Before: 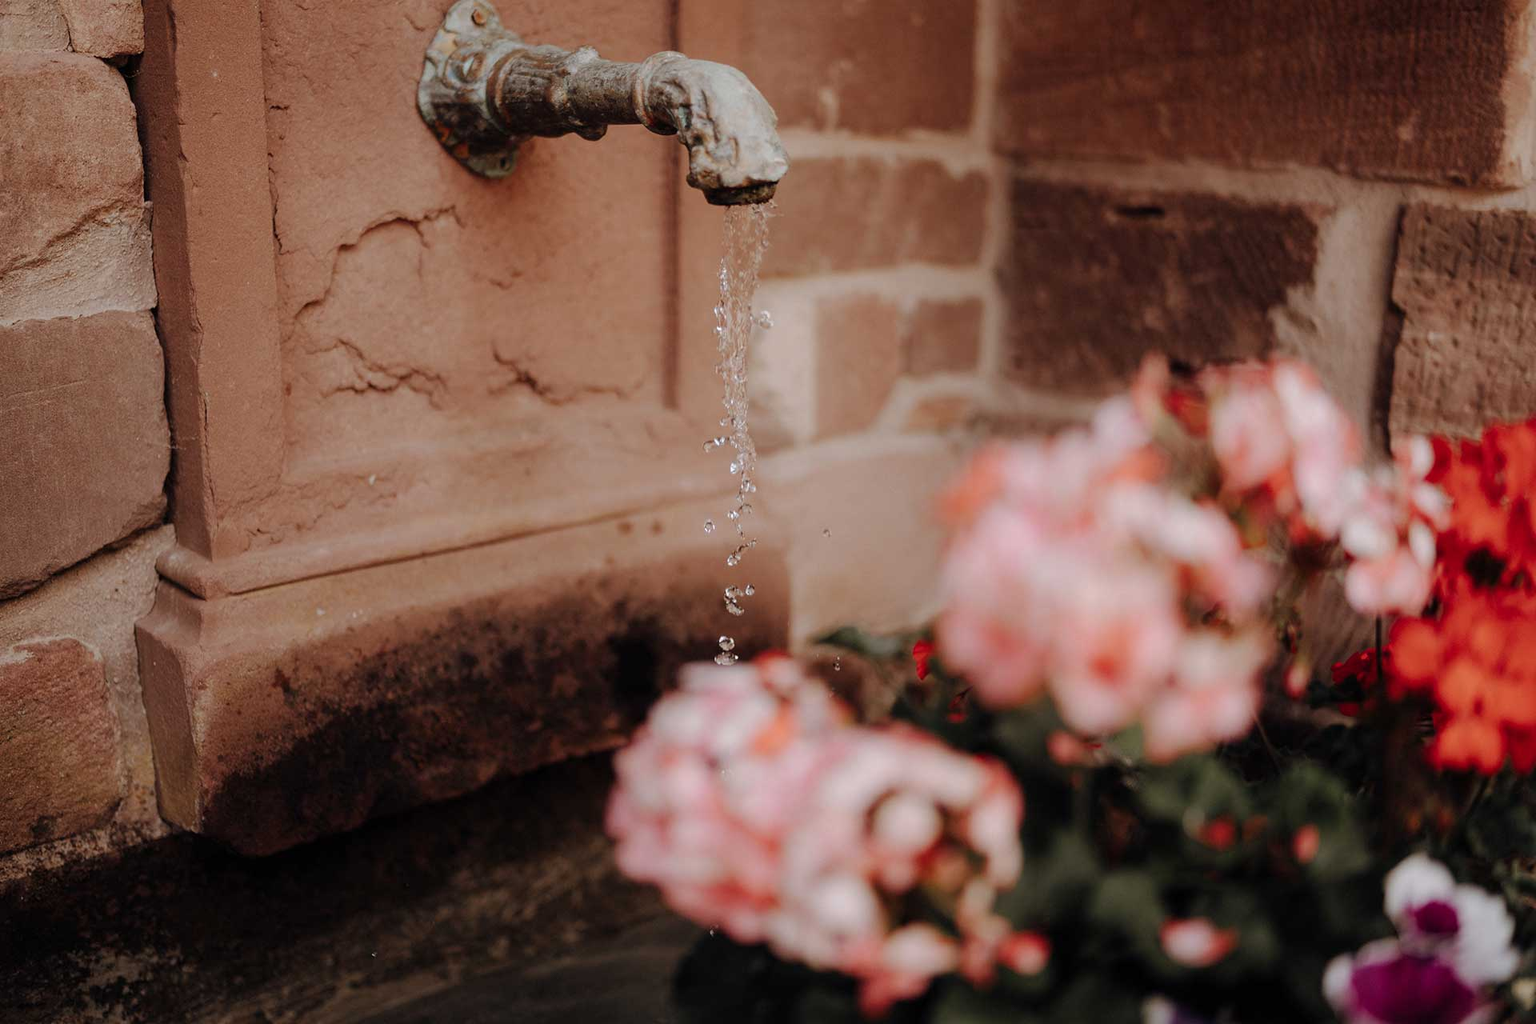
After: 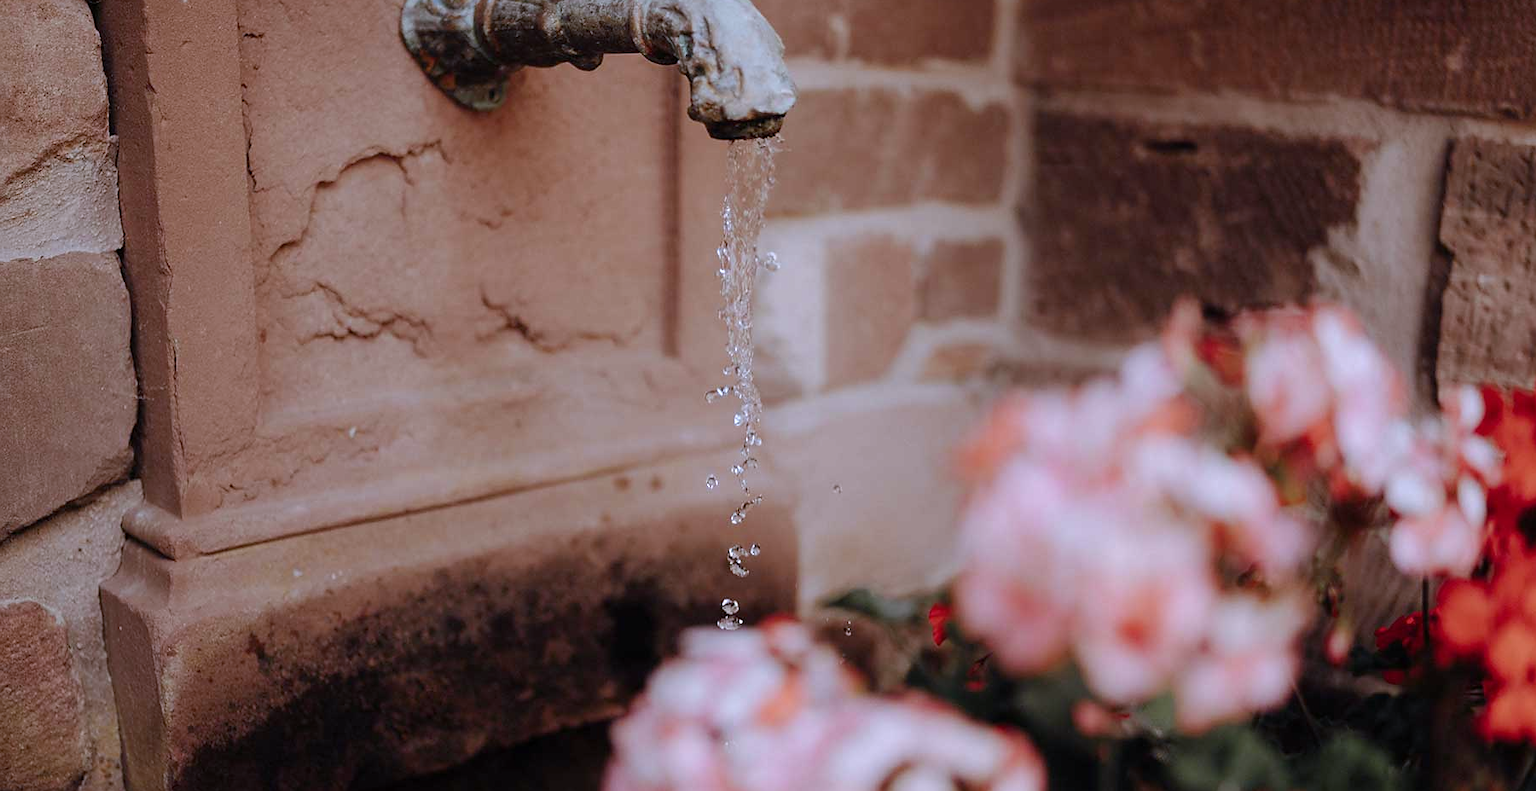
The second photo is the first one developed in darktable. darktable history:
white balance: red 0.948, green 1.02, blue 1.176
sharpen: radius 1.458, amount 0.398, threshold 1.271
crop: left 2.737%, top 7.287%, right 3.421%, bottom 20.179%
